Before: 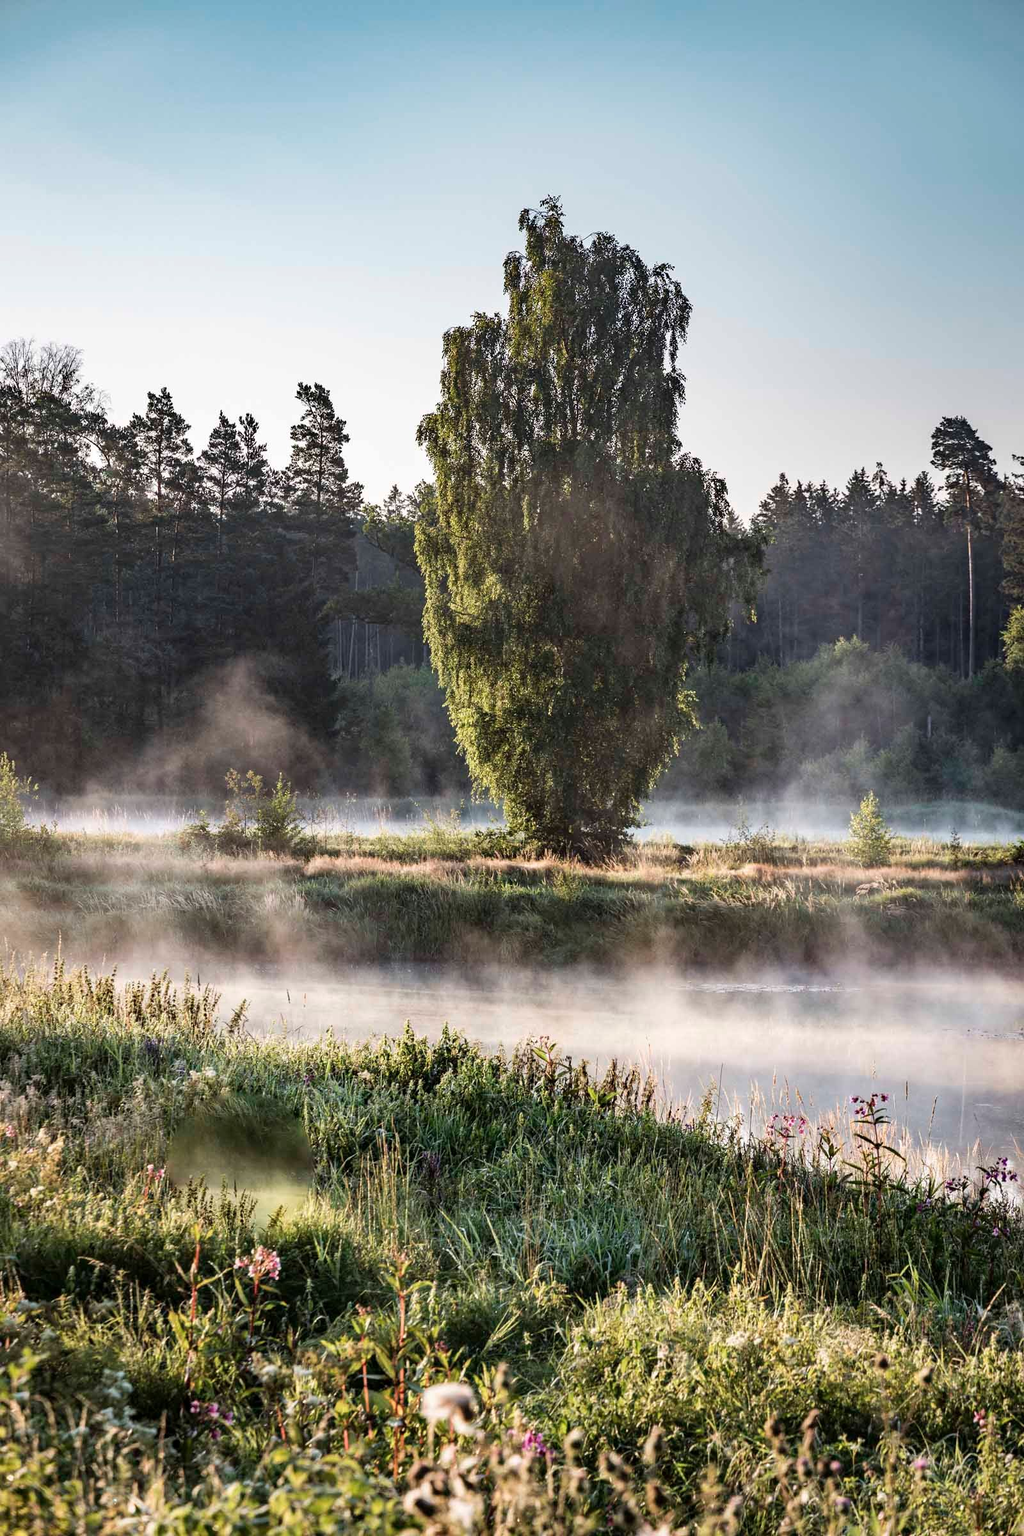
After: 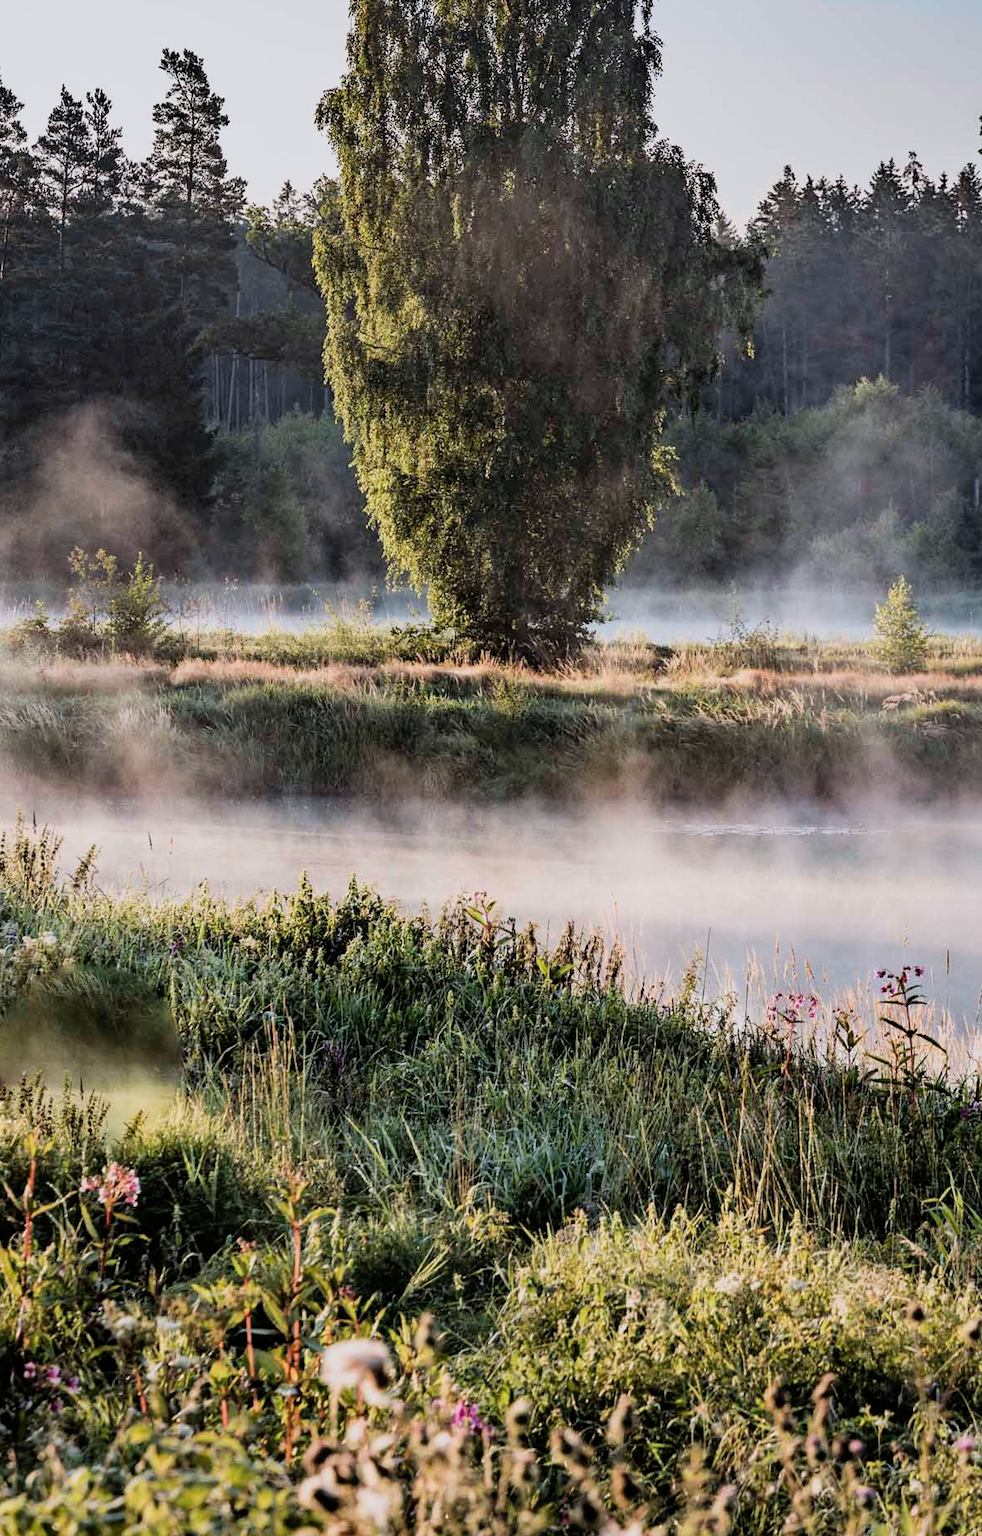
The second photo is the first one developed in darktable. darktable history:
filmic rgb: black relative exposure -7.96 EV, white relative exposure 3.78 EV, hardness 4.38, color science v6 (2022)
color calibration: output R [1.063, -0.012, -0.003, 0], output G [0, 1.022, 0.021, 0], output B [-0.079, 0.047, 1, 0], illuminant as shot in camera, x 0.358, y 0.373, temperature 4628.91 K
crop: left 16.835%, top 22.466%, right 8.766%
